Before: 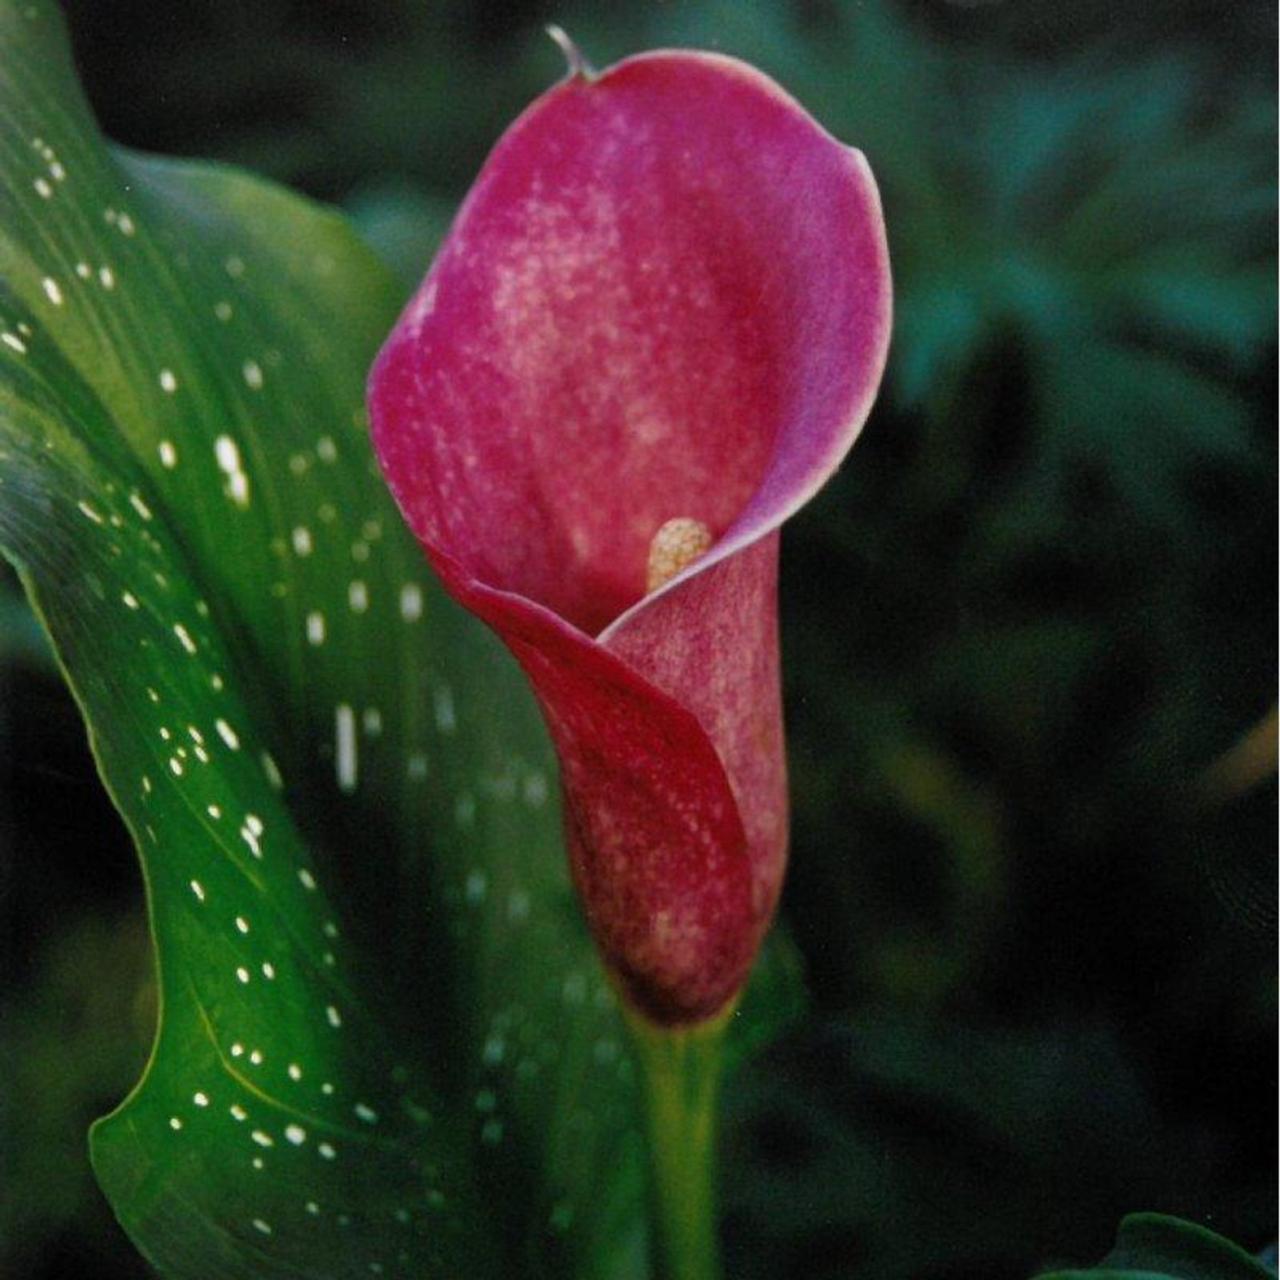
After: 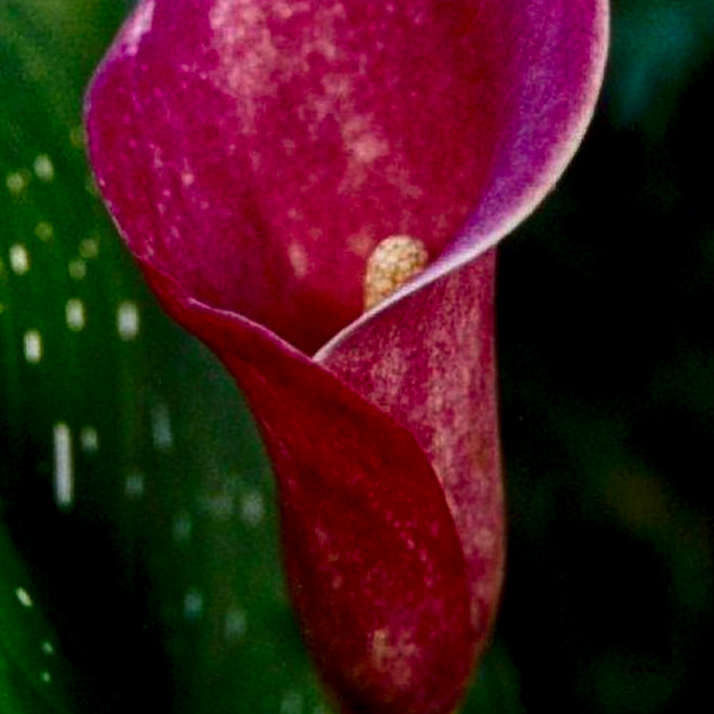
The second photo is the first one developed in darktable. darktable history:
crop and rotate: left 22.13%, top 22.054%, right 22.026%, bottom 22.102%
local contrast: detail 130%
contrast brightness saturation: contrast 0.19, brightness -0.11, saturation 0.21
